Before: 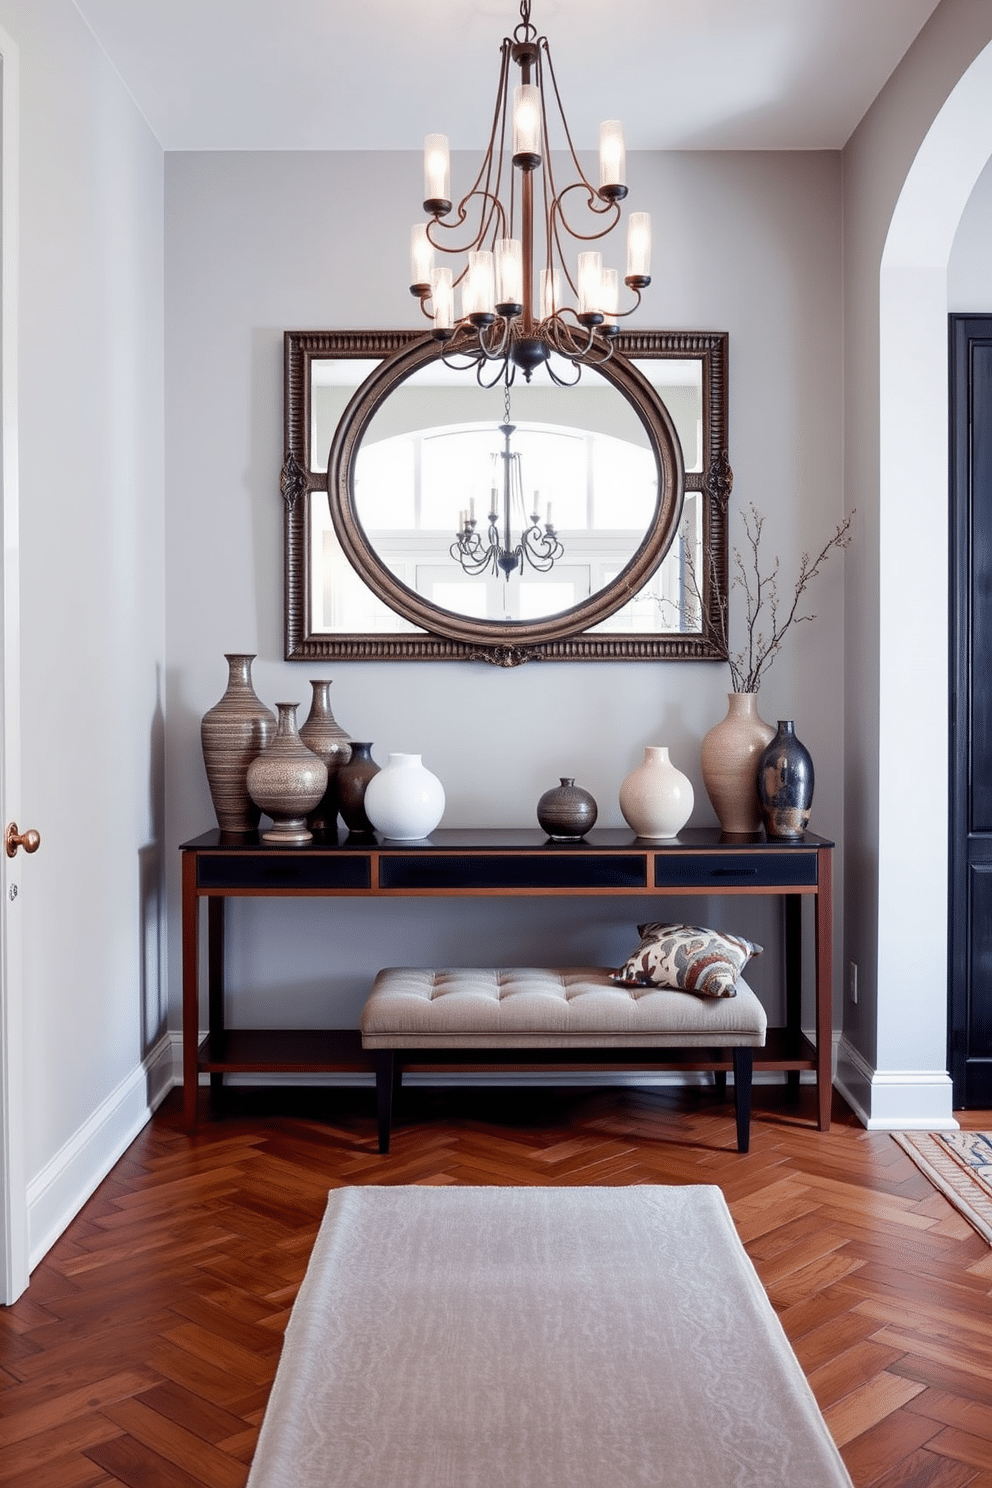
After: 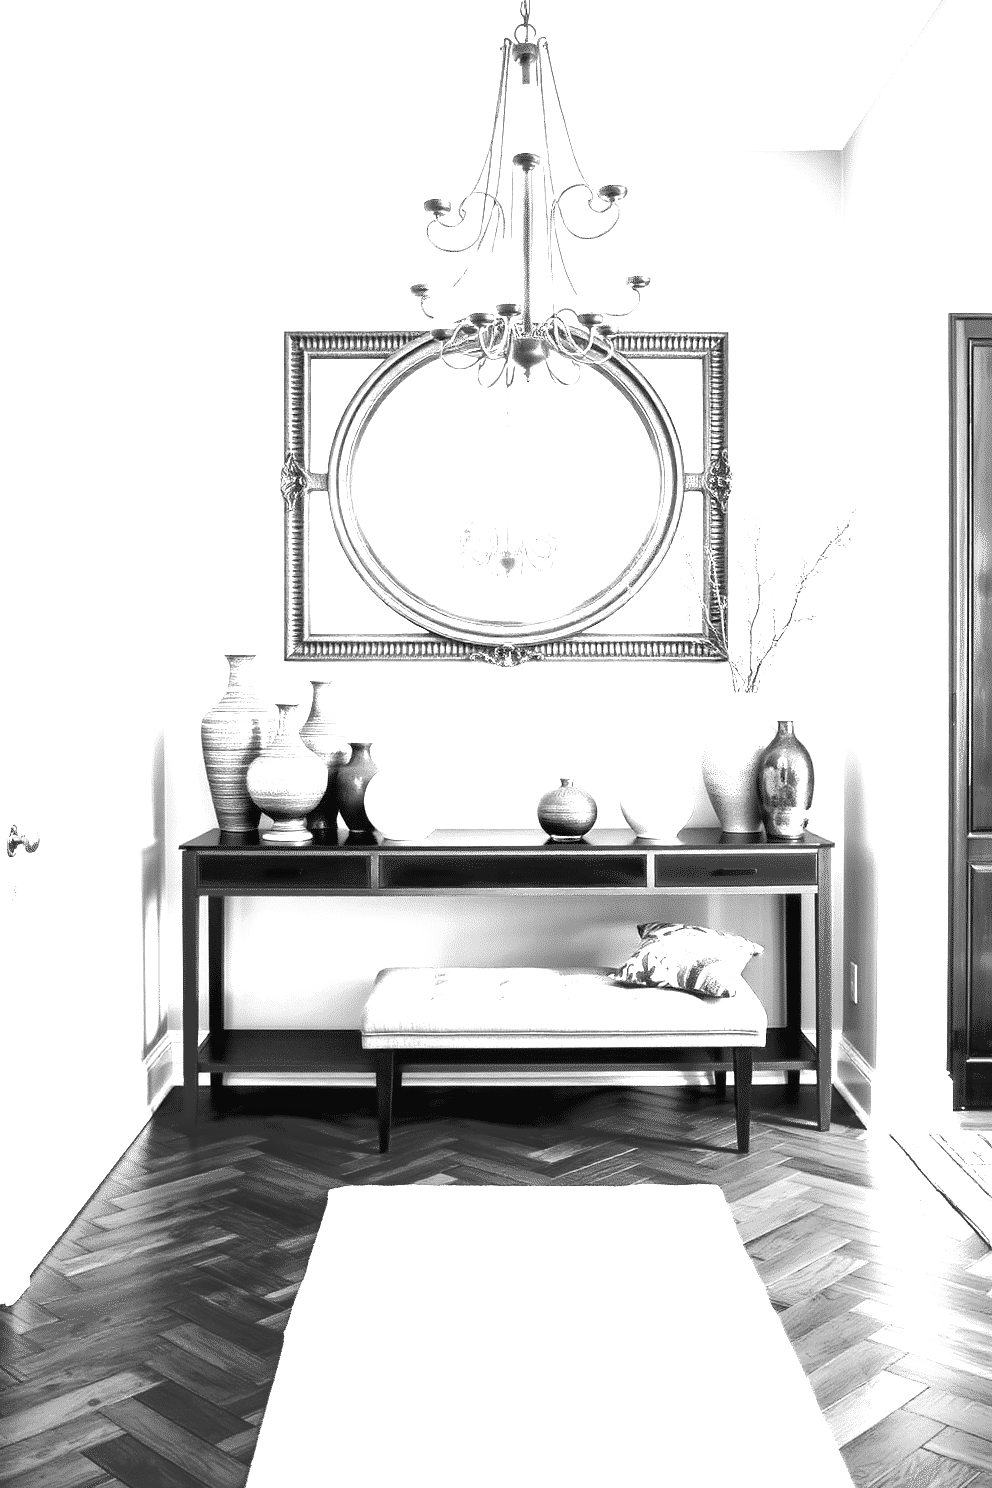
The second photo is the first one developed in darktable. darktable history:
color balance rgb: linear chroma grading › global chroma 15%, perceptual saturation grading › global saturation 30%
exposure: exposure 3 EV, compensate highlight preservation false
monochrome: a 0, b 0, size 0.5, highlights 0.57
